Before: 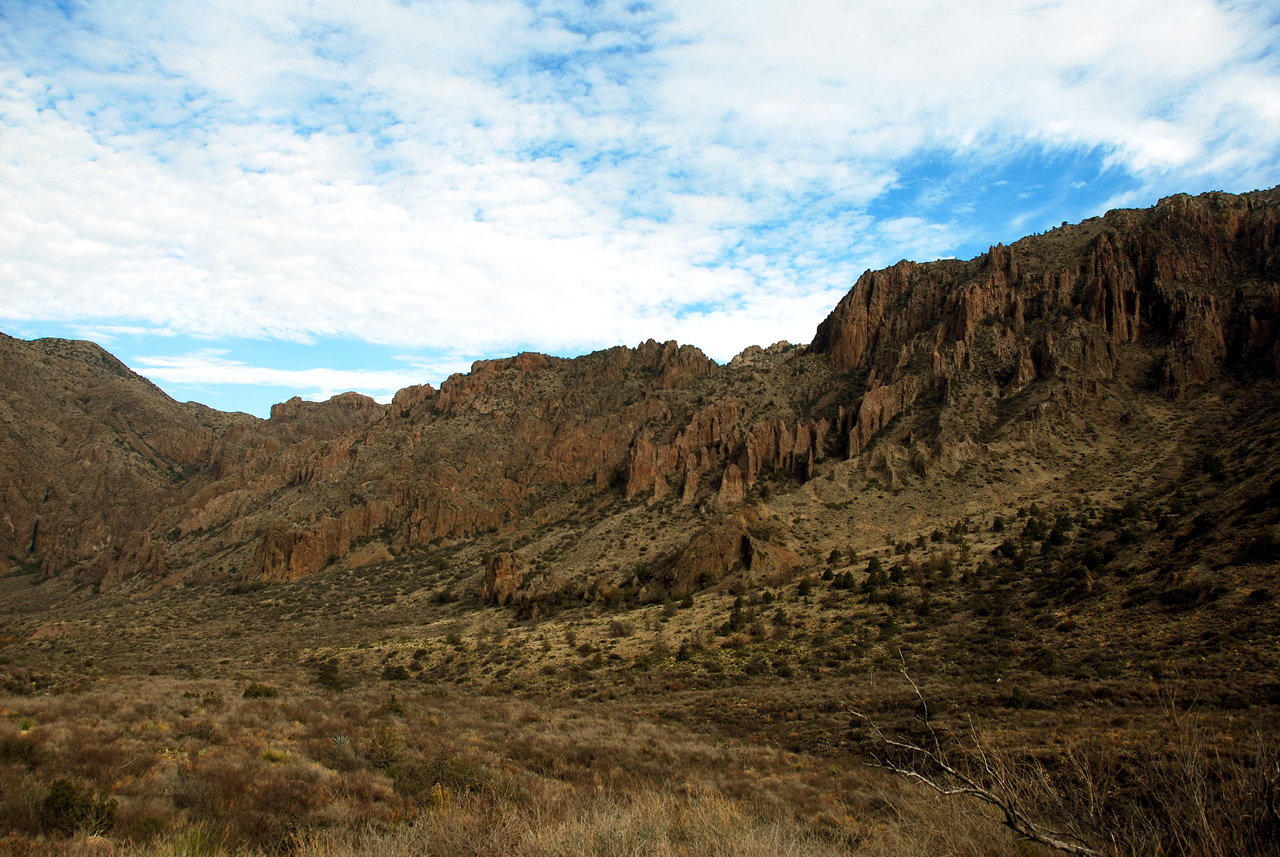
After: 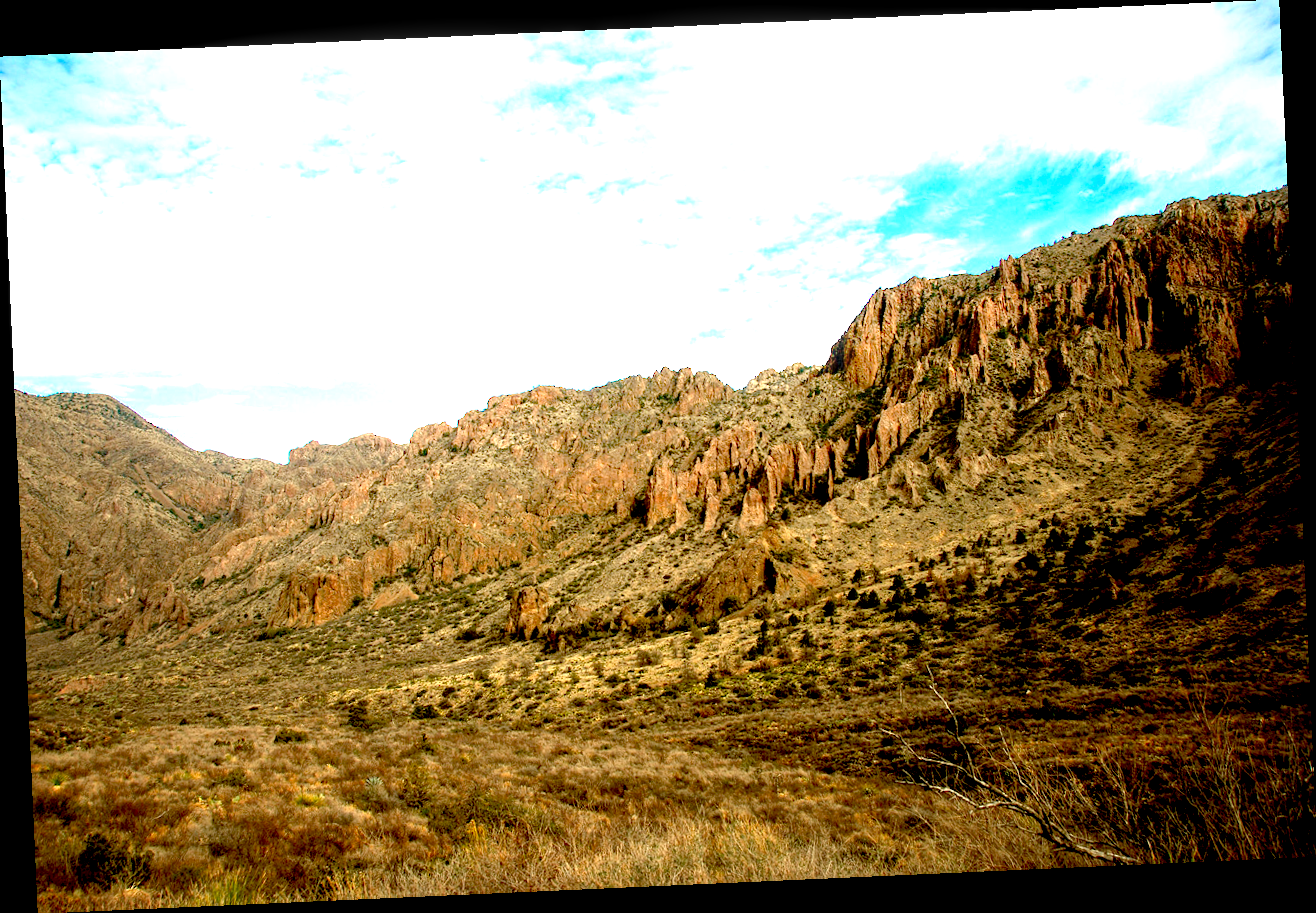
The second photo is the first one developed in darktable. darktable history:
rotate and perspective: rotation -2.56°, automatic cropping off
exposure: black level correction 0.016, exposure 1.774 EV, compensate highlight preservation false
local contrast: highlights 48%, shadows 0%, detail 100%
